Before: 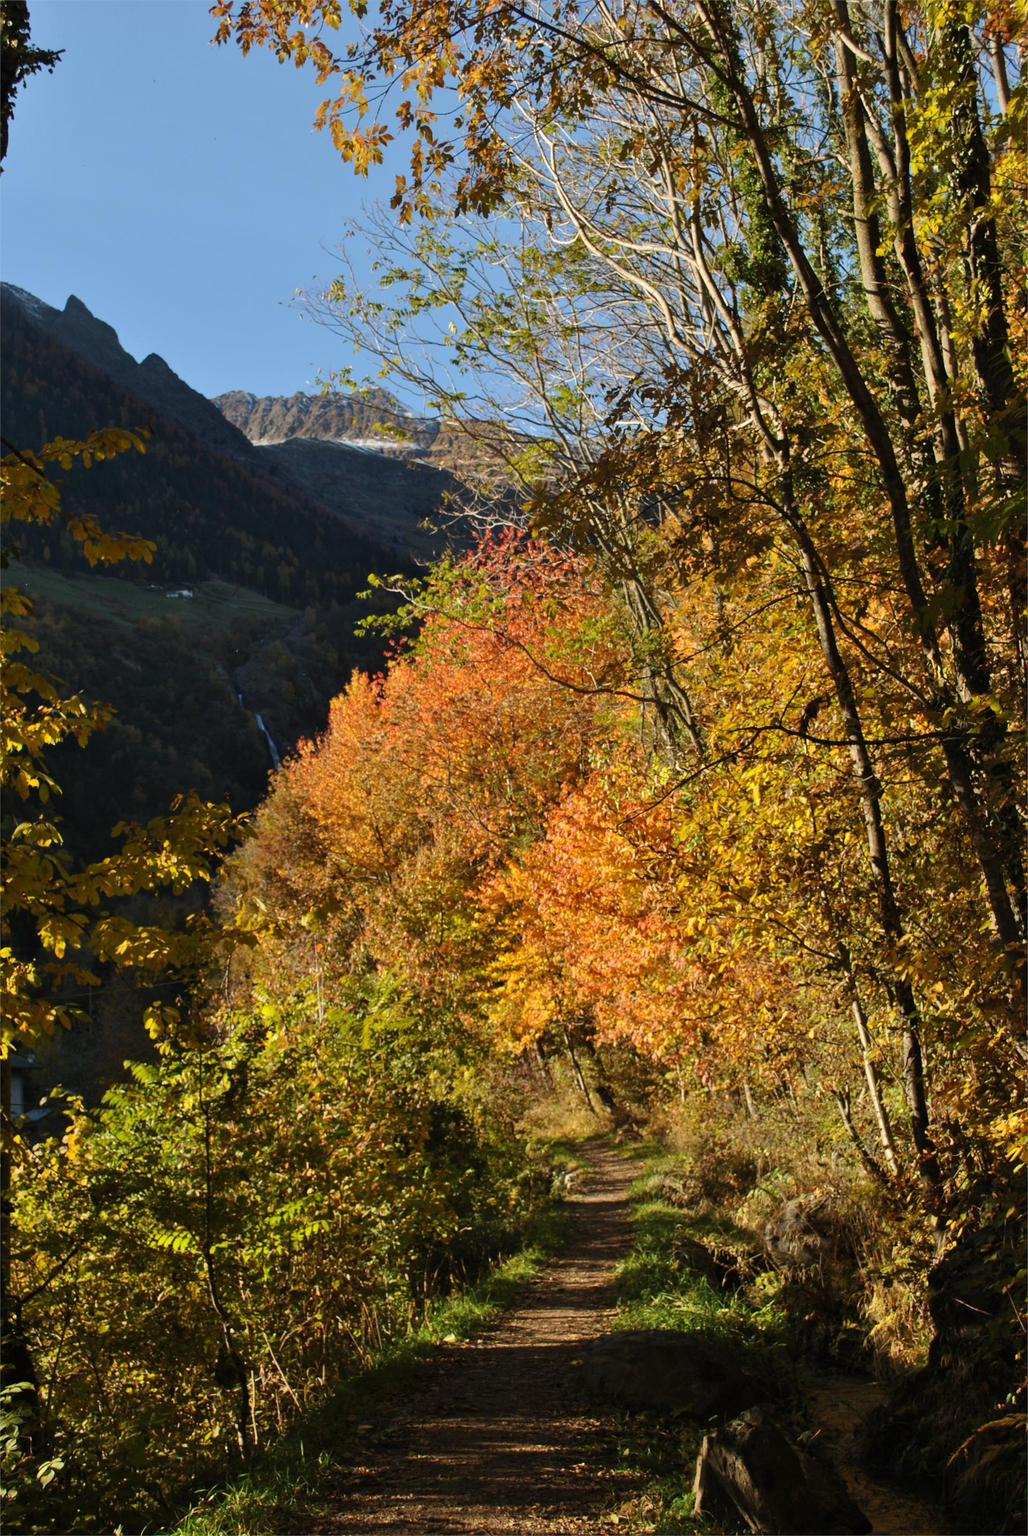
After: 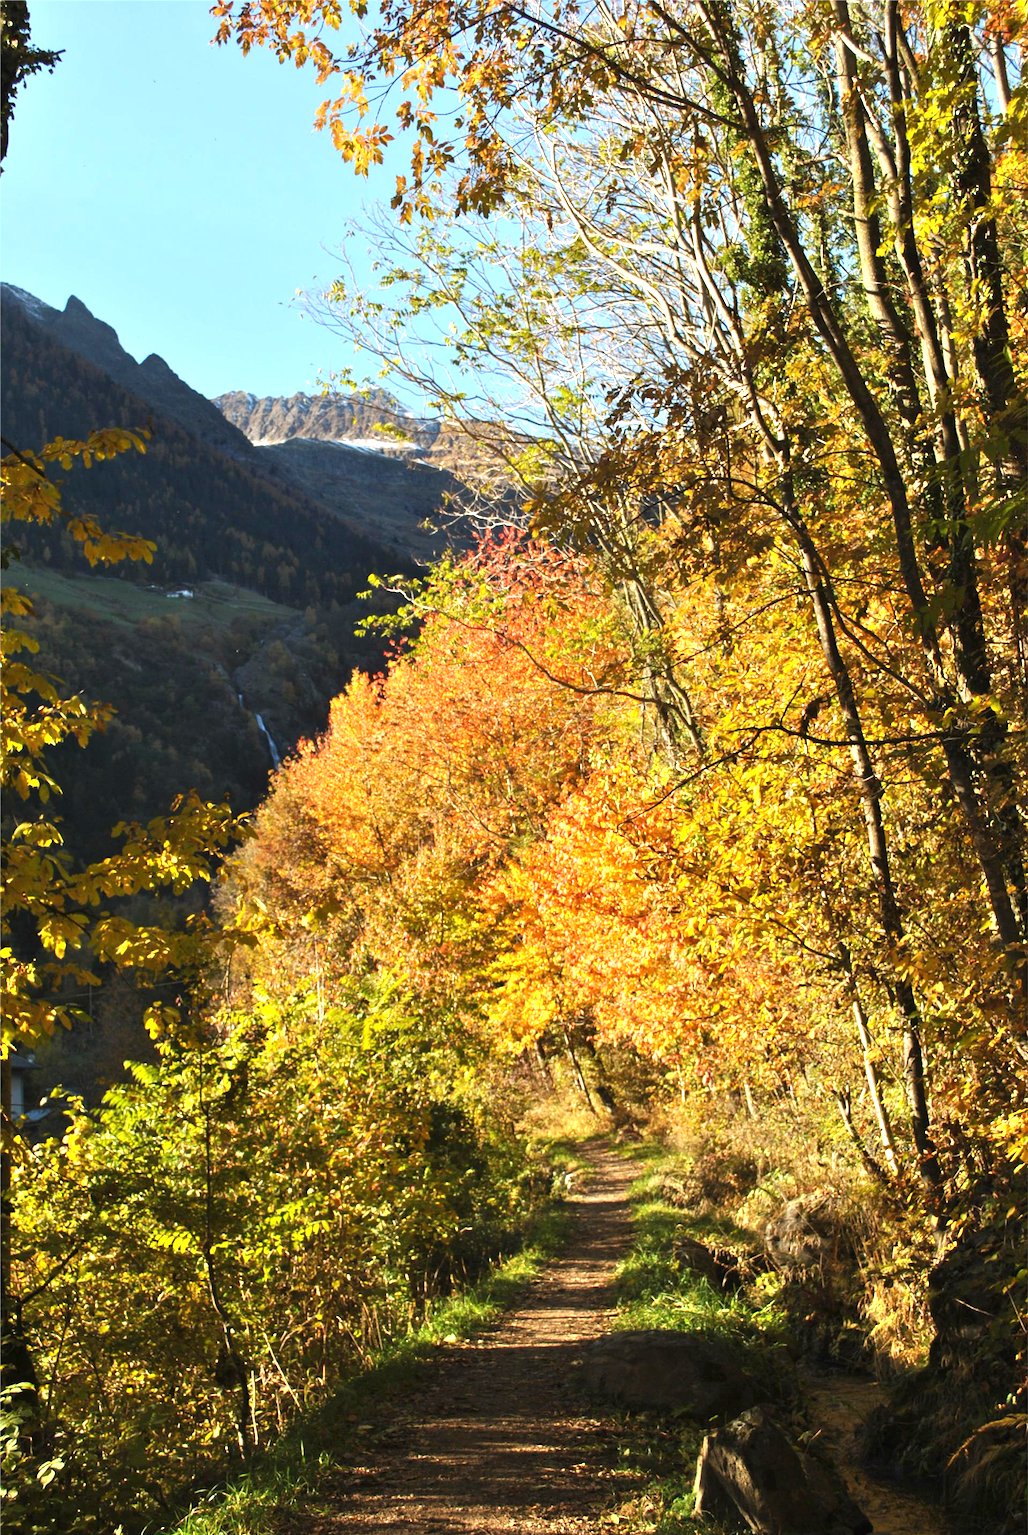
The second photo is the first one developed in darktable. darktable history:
tone equalizer: edges refinement/feathering 500, mask exposure compensation -1.57 EV, preserve details no
exposure: black level correction 0, exposure 1.199 EV, compensate highlight preservation false
